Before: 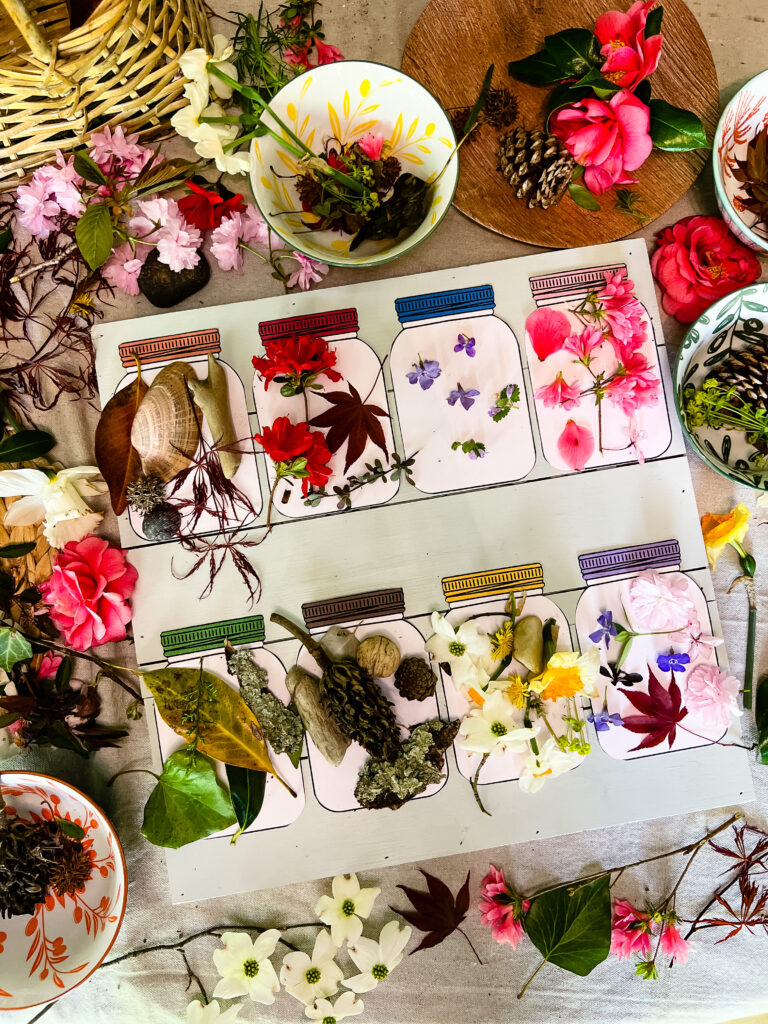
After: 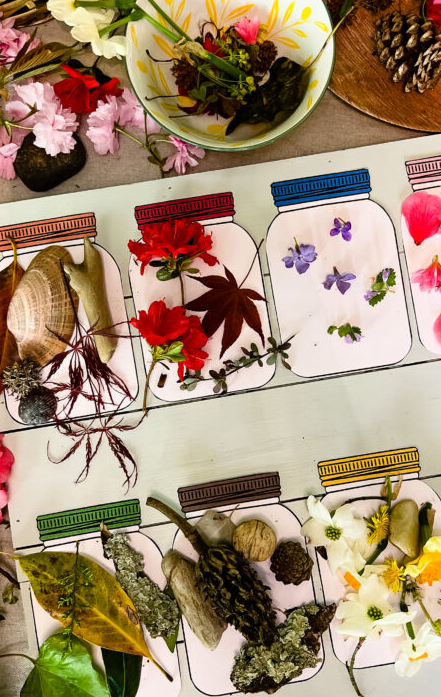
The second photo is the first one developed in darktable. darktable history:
crop: left 16.216%, top 11.329%, right 26.242%, bottom 20.532%
